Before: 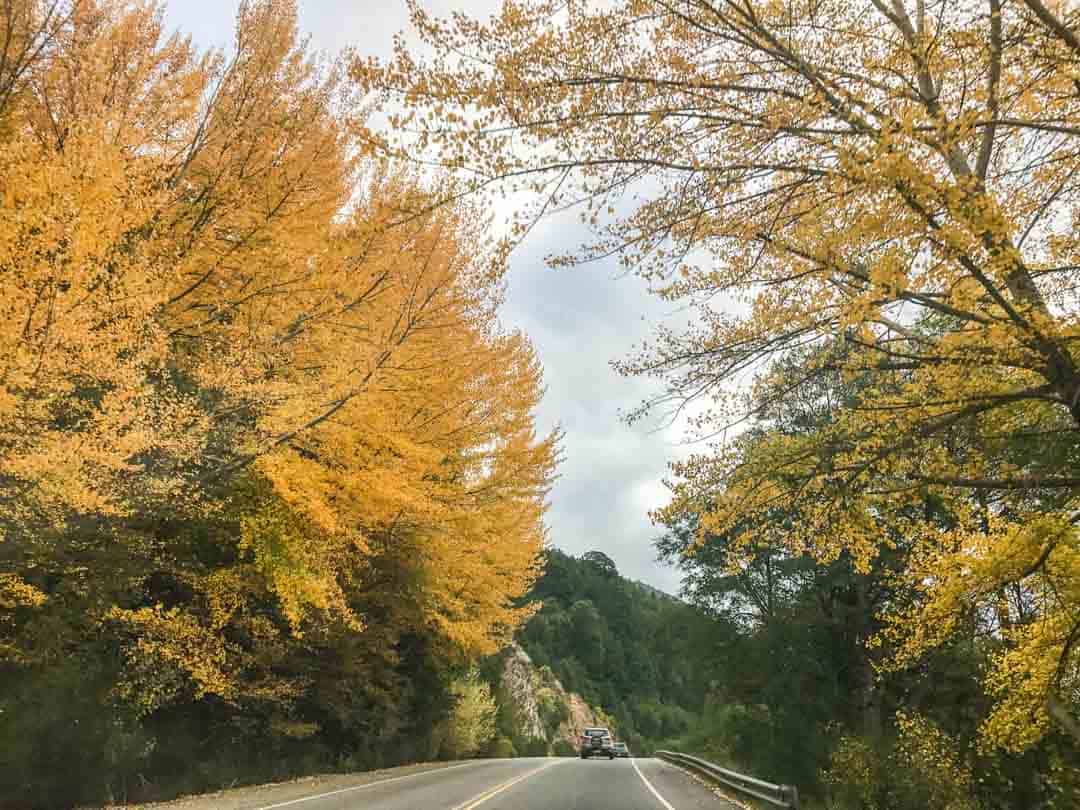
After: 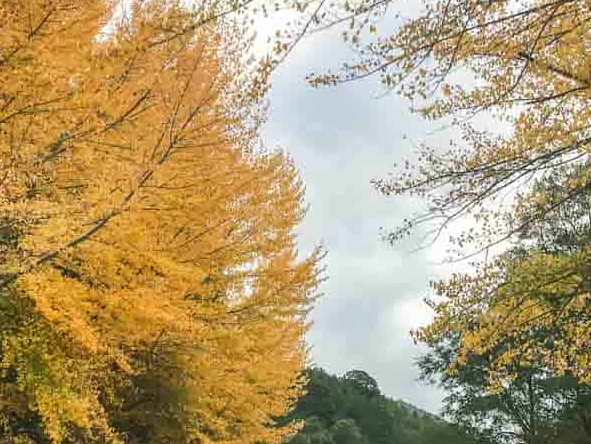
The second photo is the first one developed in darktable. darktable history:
crop and rotate: left 22.074%, top 22.436%, right 23.195%, bottom 22.726%
levels: black 8.57%
